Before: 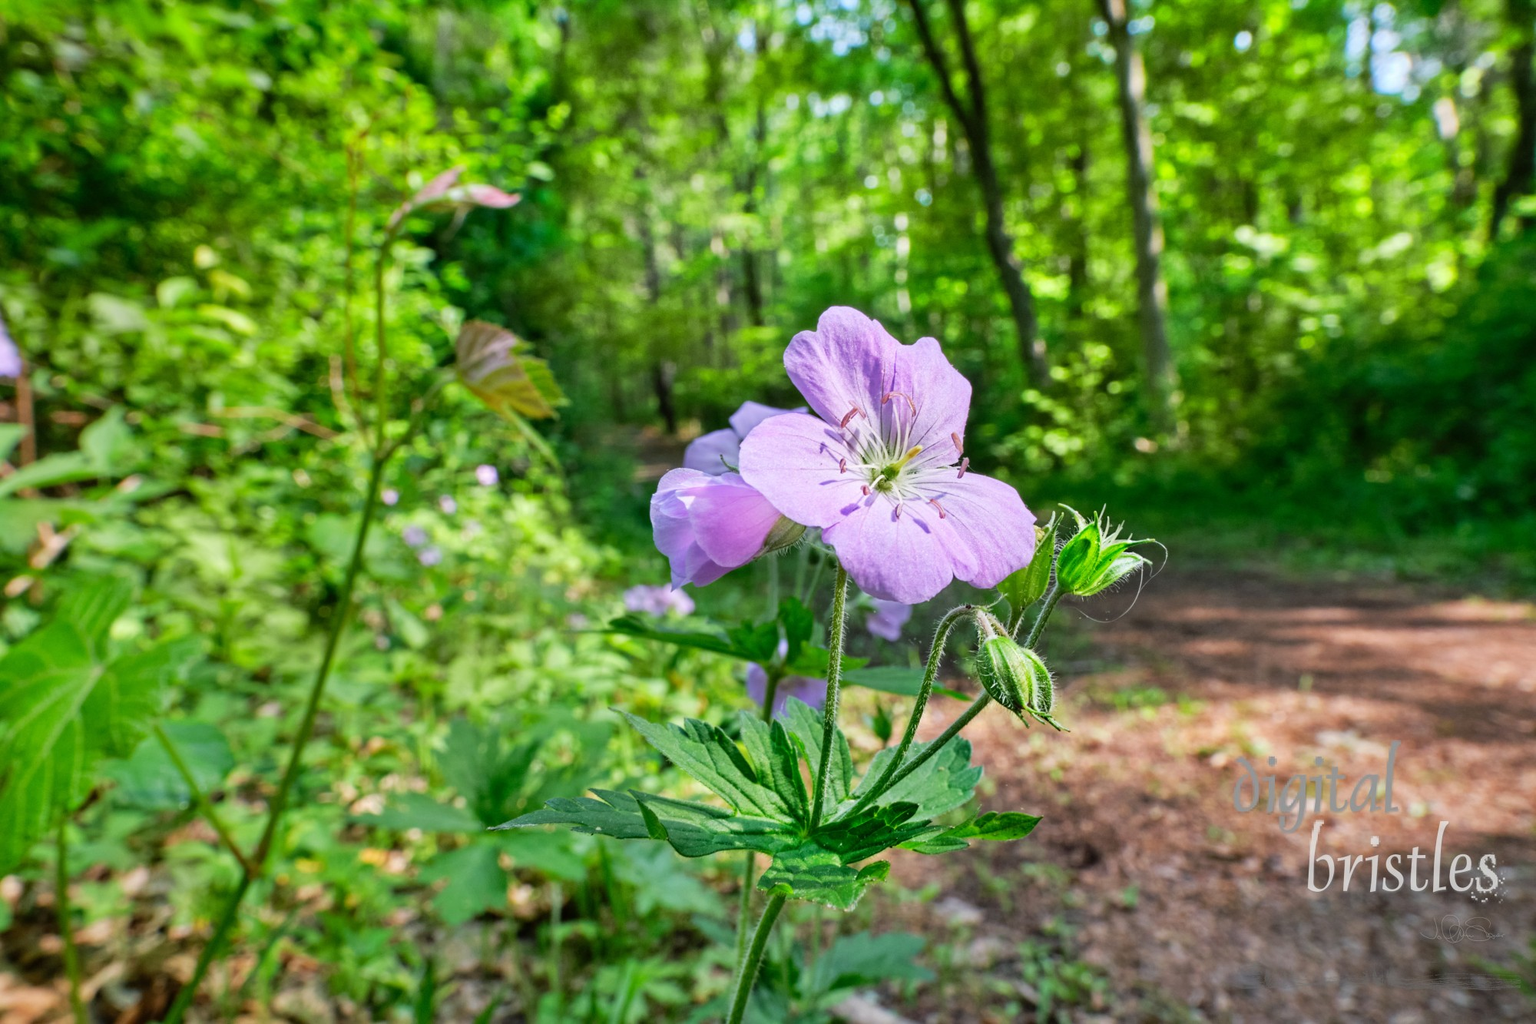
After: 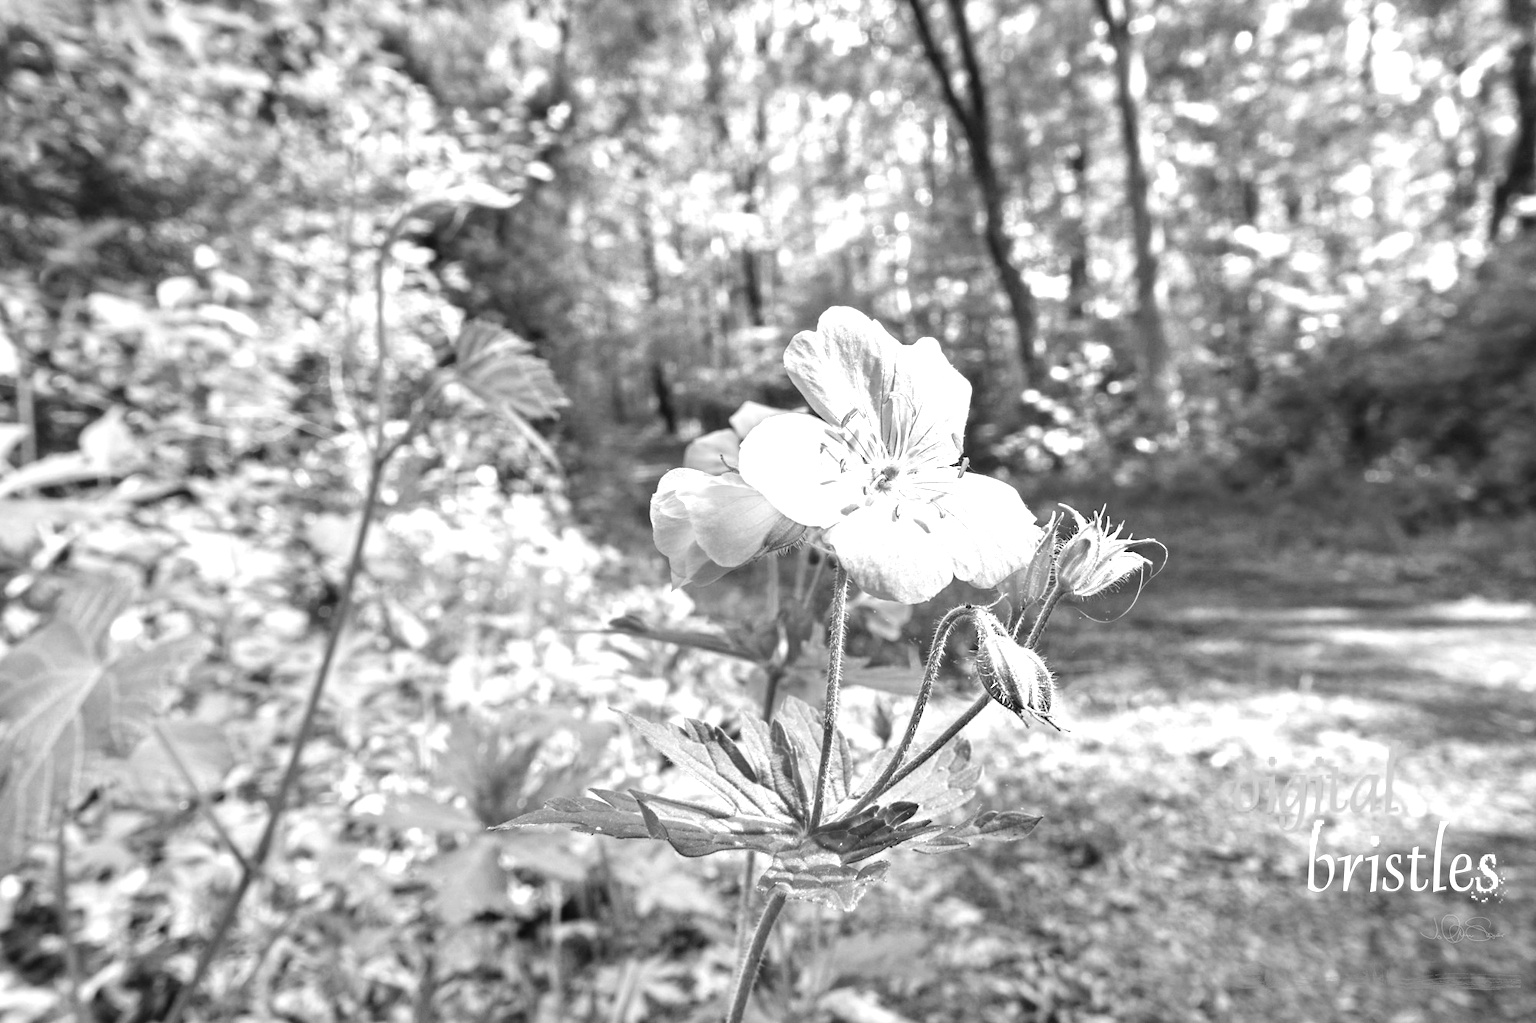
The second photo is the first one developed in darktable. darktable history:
exposure: black level correction 0, exposure 1.1 EV, compensate exposure bias true, compensate highlight preservation false
monochrome: on, module defaults
